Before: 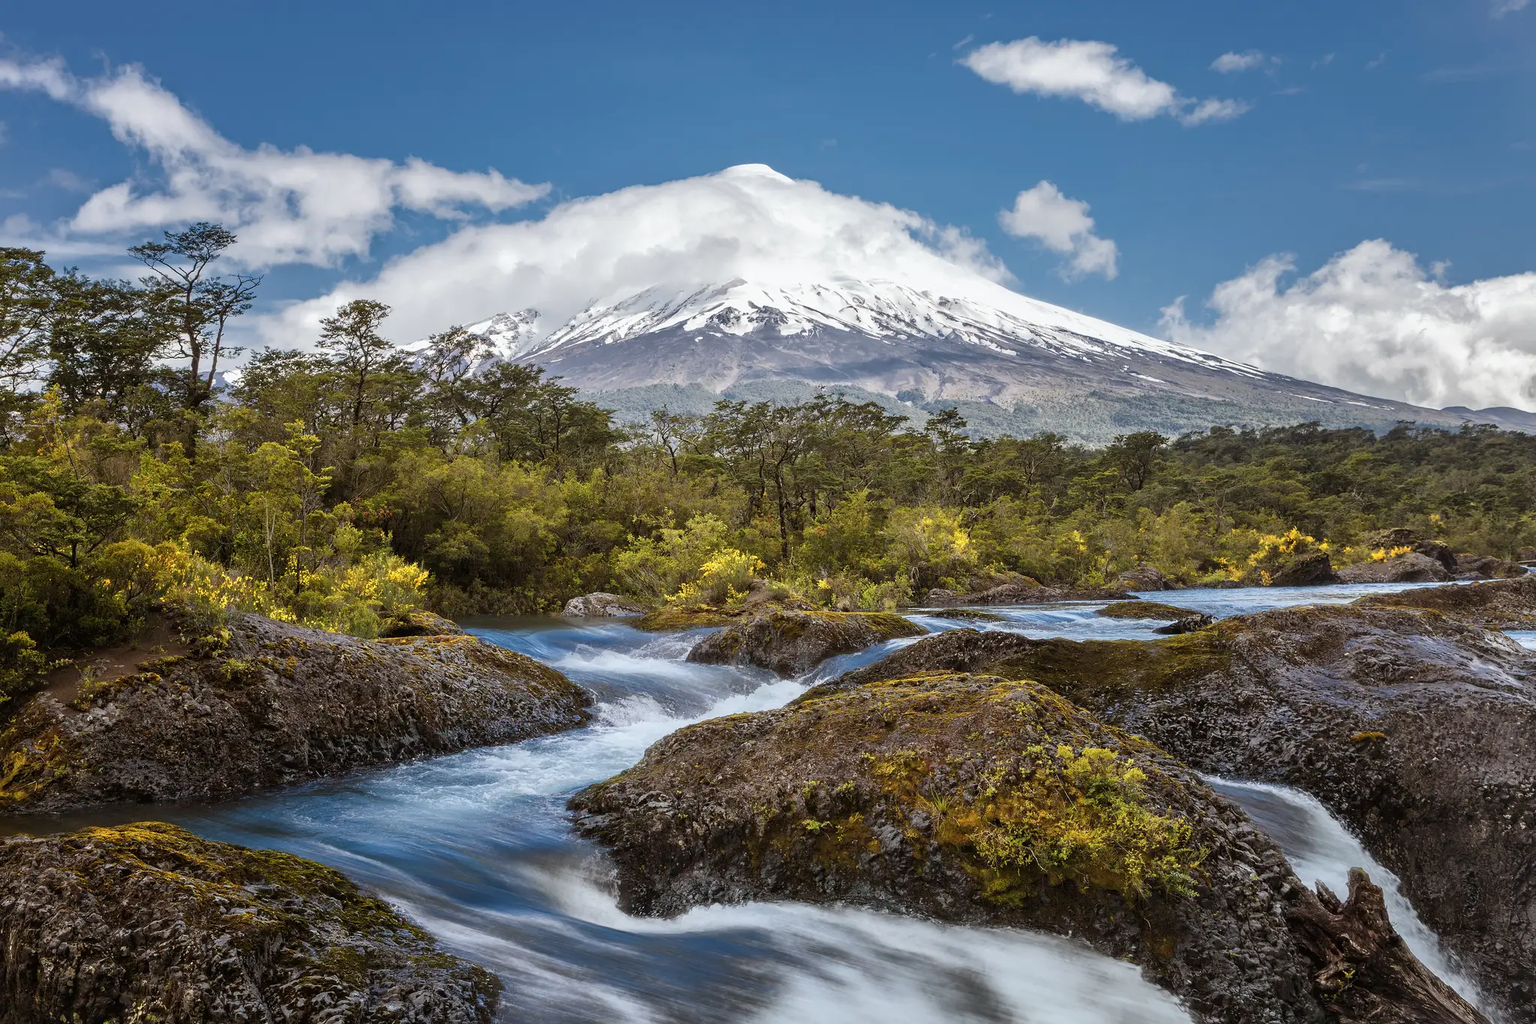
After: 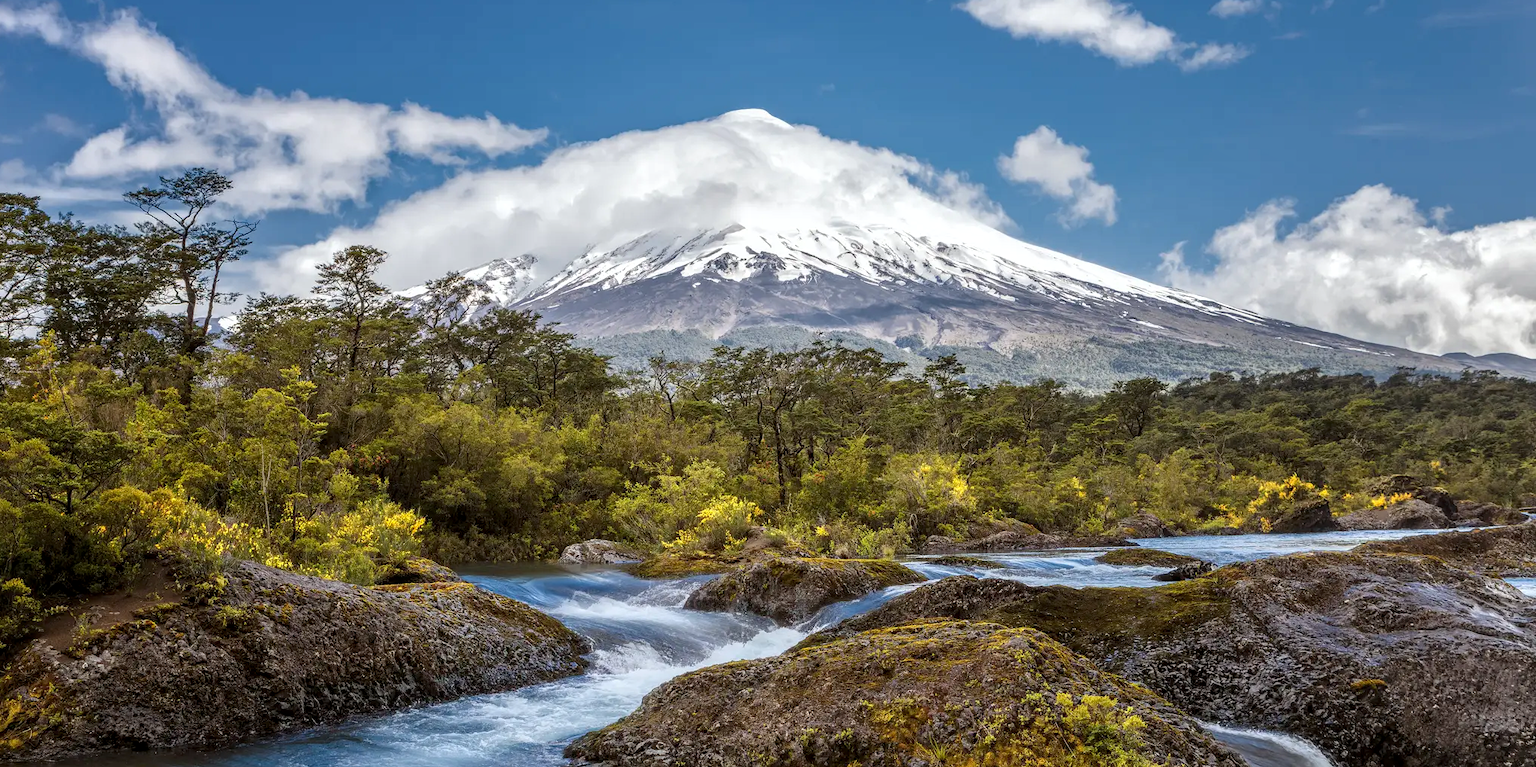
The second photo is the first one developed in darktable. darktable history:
color contrast: green-magenta contrast 1.1, blue-yellow contrast 1.1, unbound 0
local contrast: on, module defaults
crop: left 0.387%, top 5.469%, bottom 19.809%
